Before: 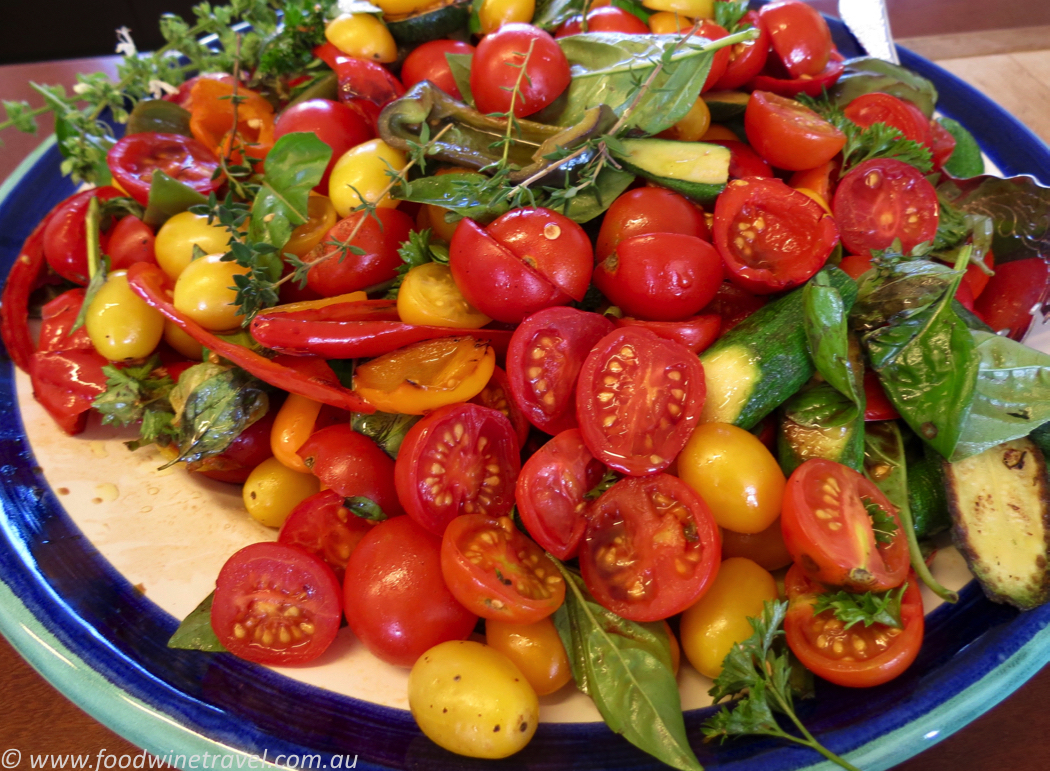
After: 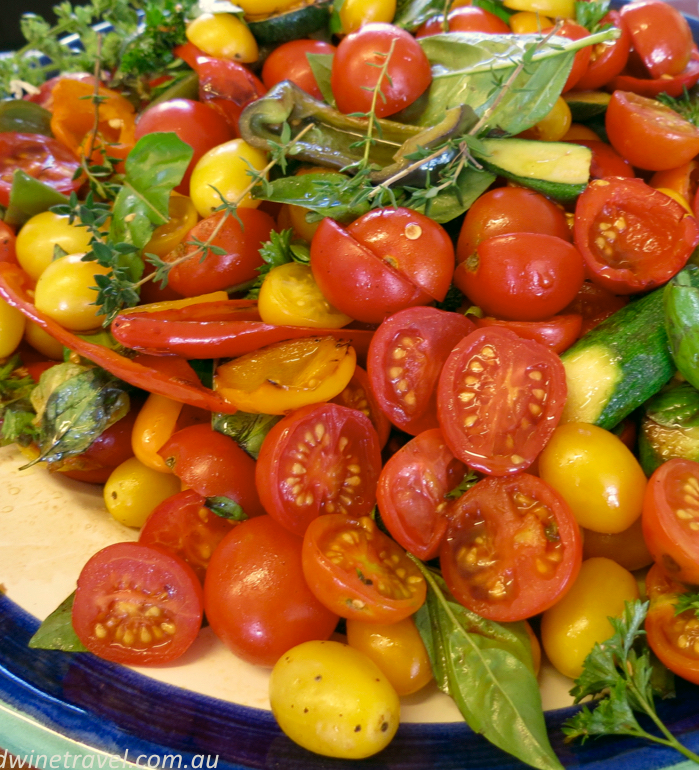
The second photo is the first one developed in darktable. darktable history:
color correction: highlights a* -0.383, highlights b* 9.59, shadows a* -8.82, shadows b* 0.608
crop and rotate: left 13.352%, right 20.033%
